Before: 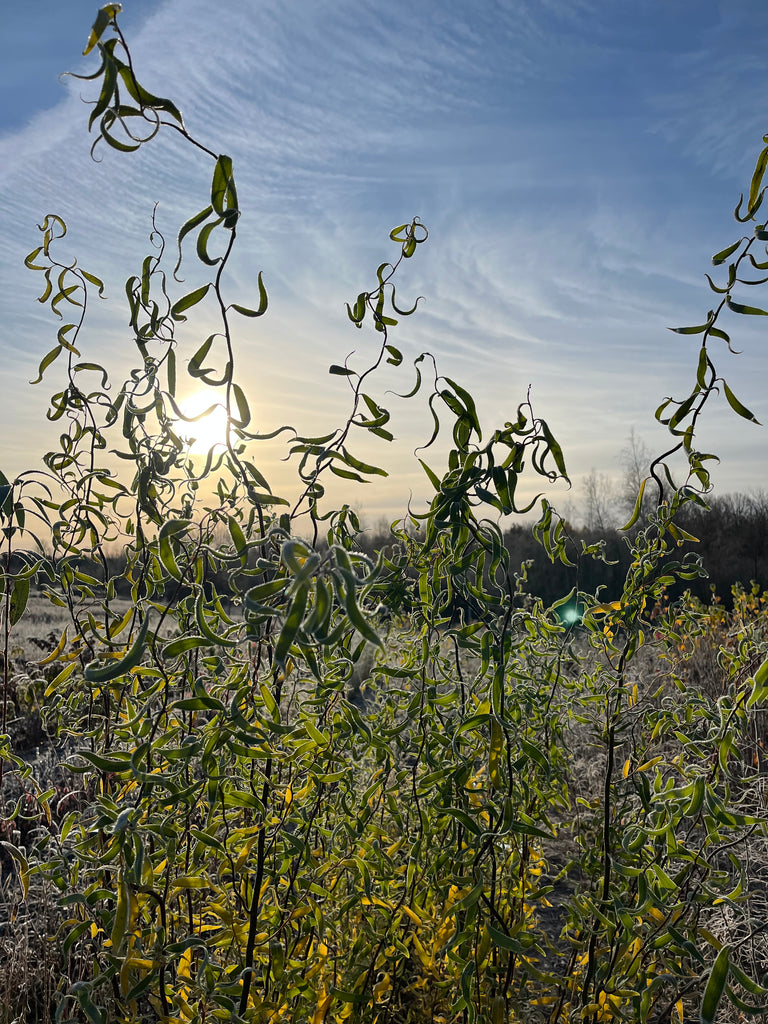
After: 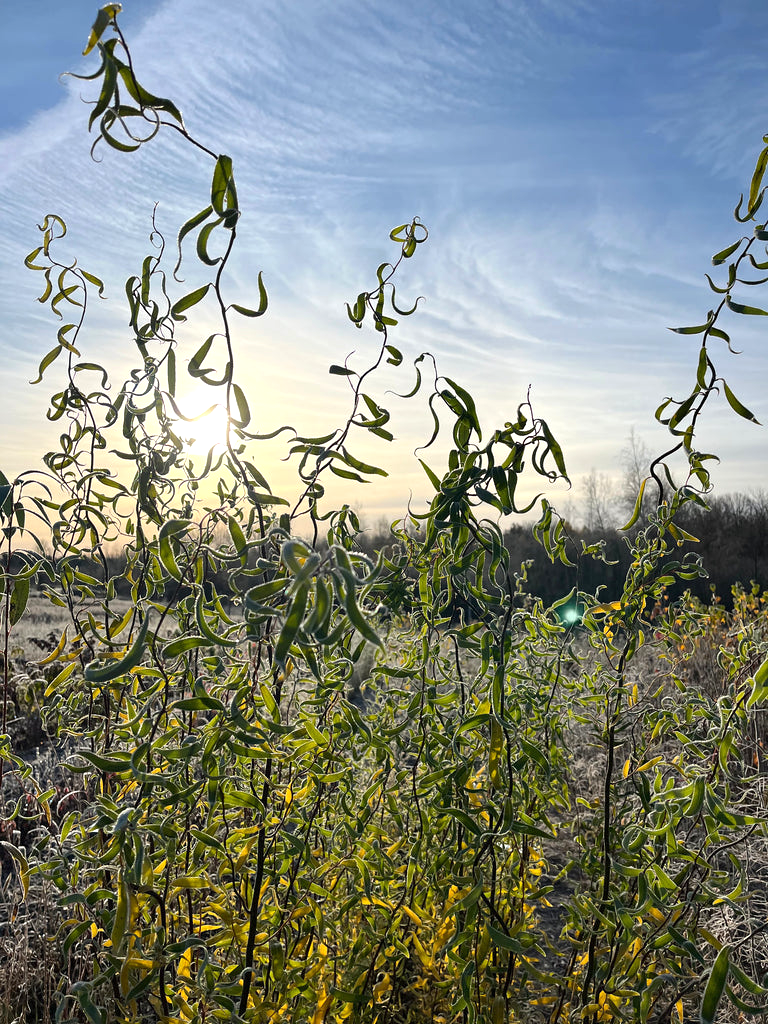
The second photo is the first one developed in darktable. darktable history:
exposure: exposure 0.512 EV, compensate highlight preservation false
